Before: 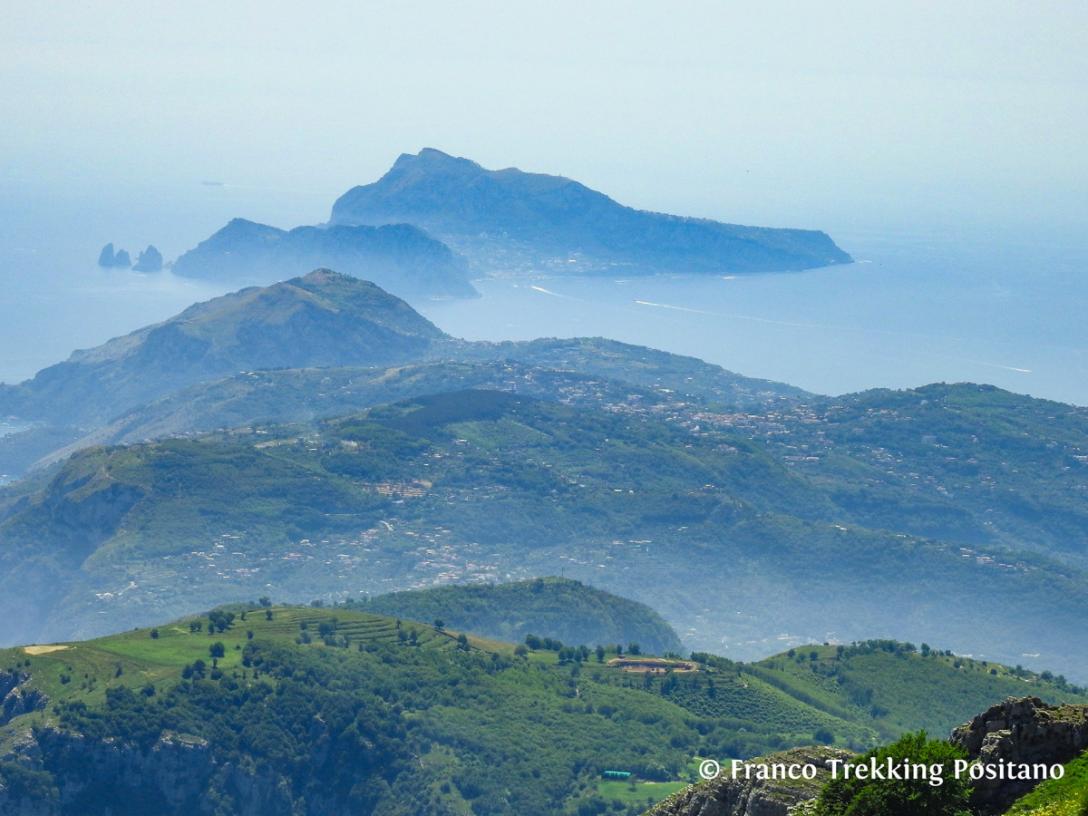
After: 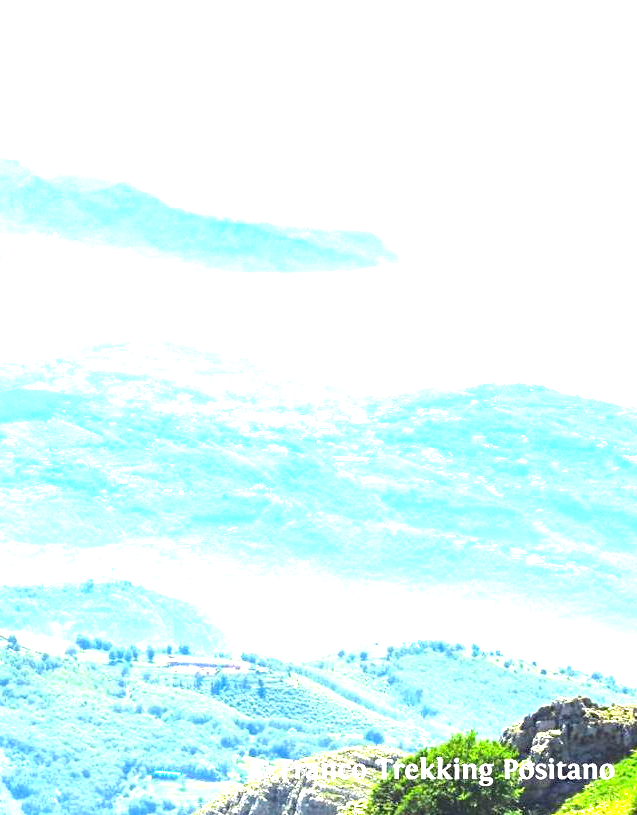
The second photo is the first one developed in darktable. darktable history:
crop: left 41.452%
exposure: exposure 3.059 EV, compensate highlight preservation false
